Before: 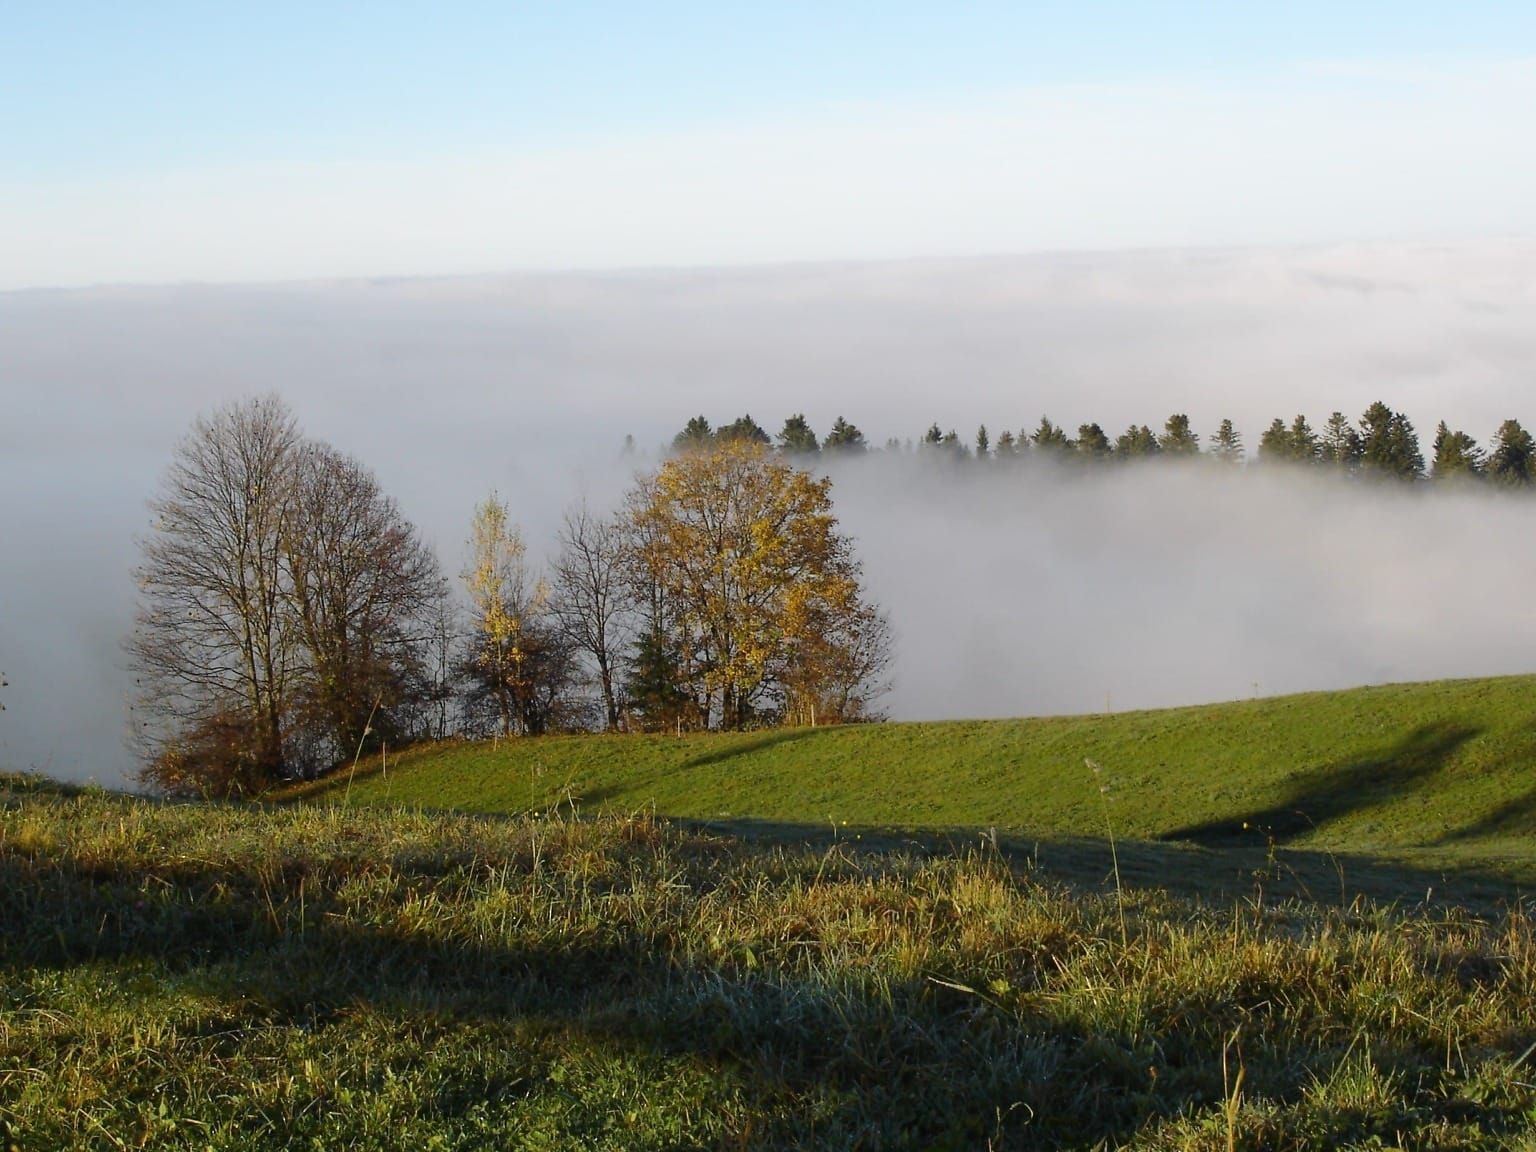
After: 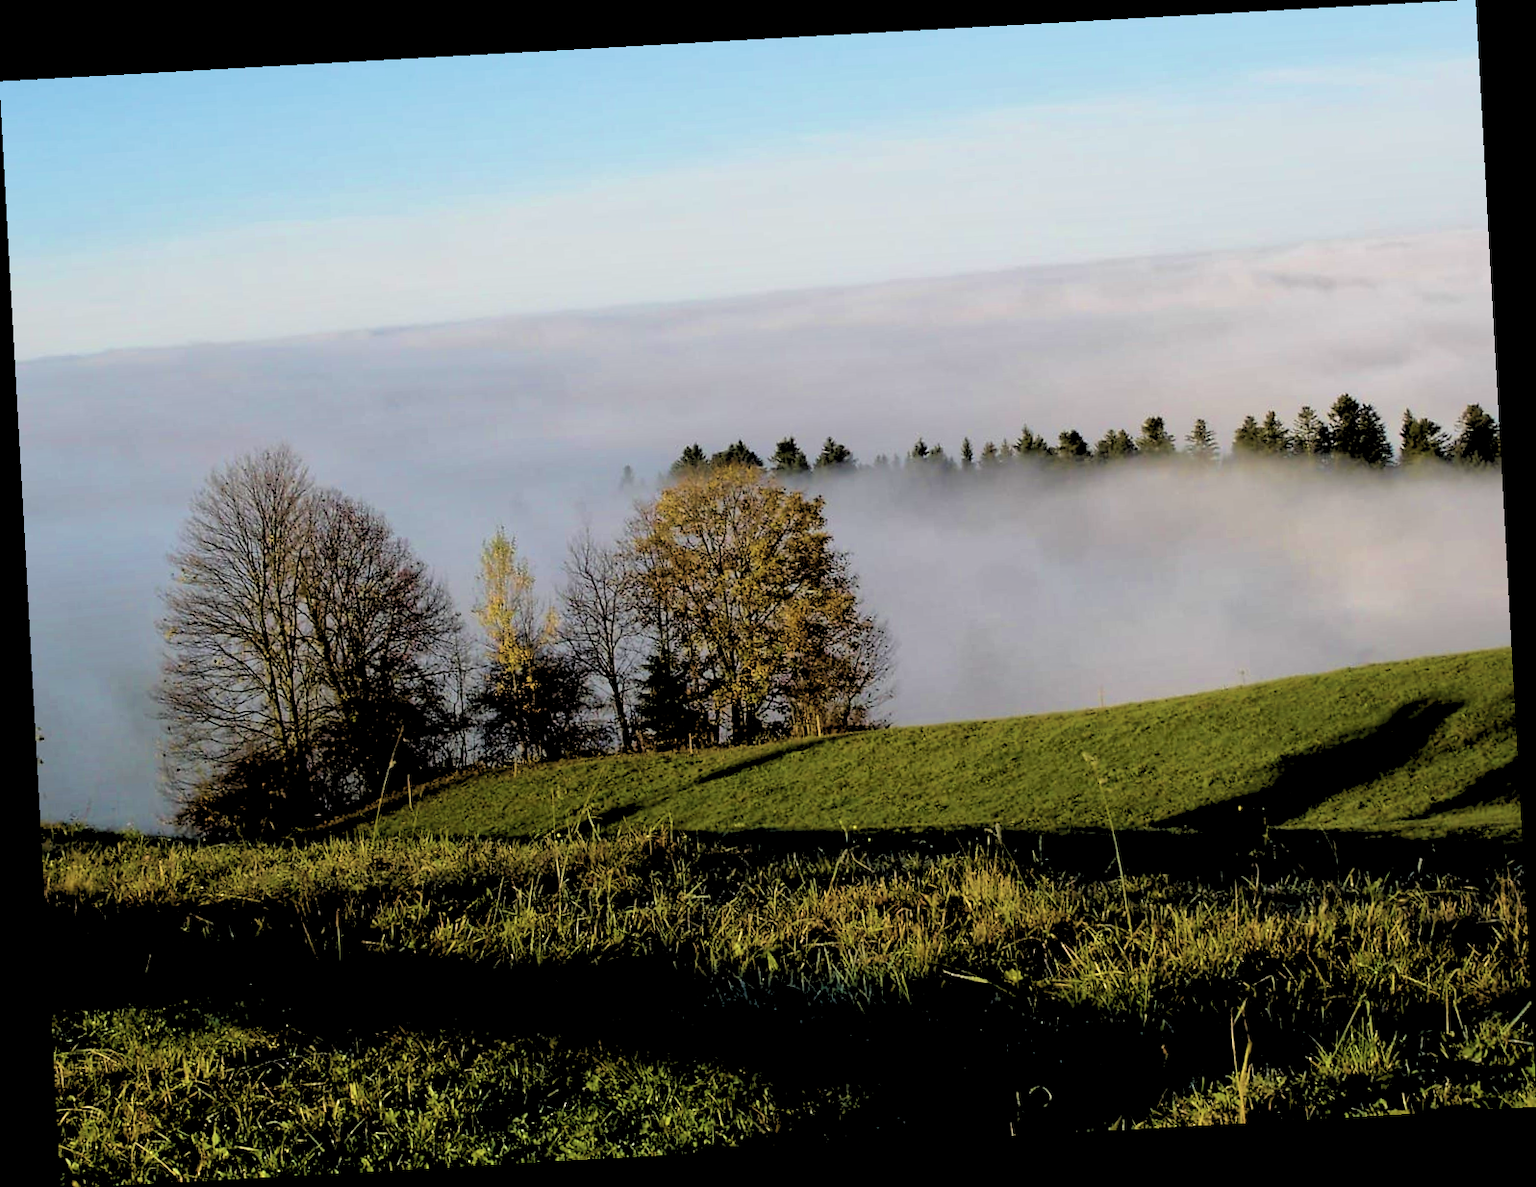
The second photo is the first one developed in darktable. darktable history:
global tonemap: drago (1, 100), detail 1
exposure: black level correction 0.005, exposure 0.001 EV, compensate highlight preservation false
rgb levels: levels [[0.034, 0.472, 0.904], [0, 0.5, 1], [0, 0.5, 1]]
rotate and perspective: rotation -3.18°, automatic cropping off
velvia: strength 75%
graduated density: rotation 5.63°, offset 76.9
